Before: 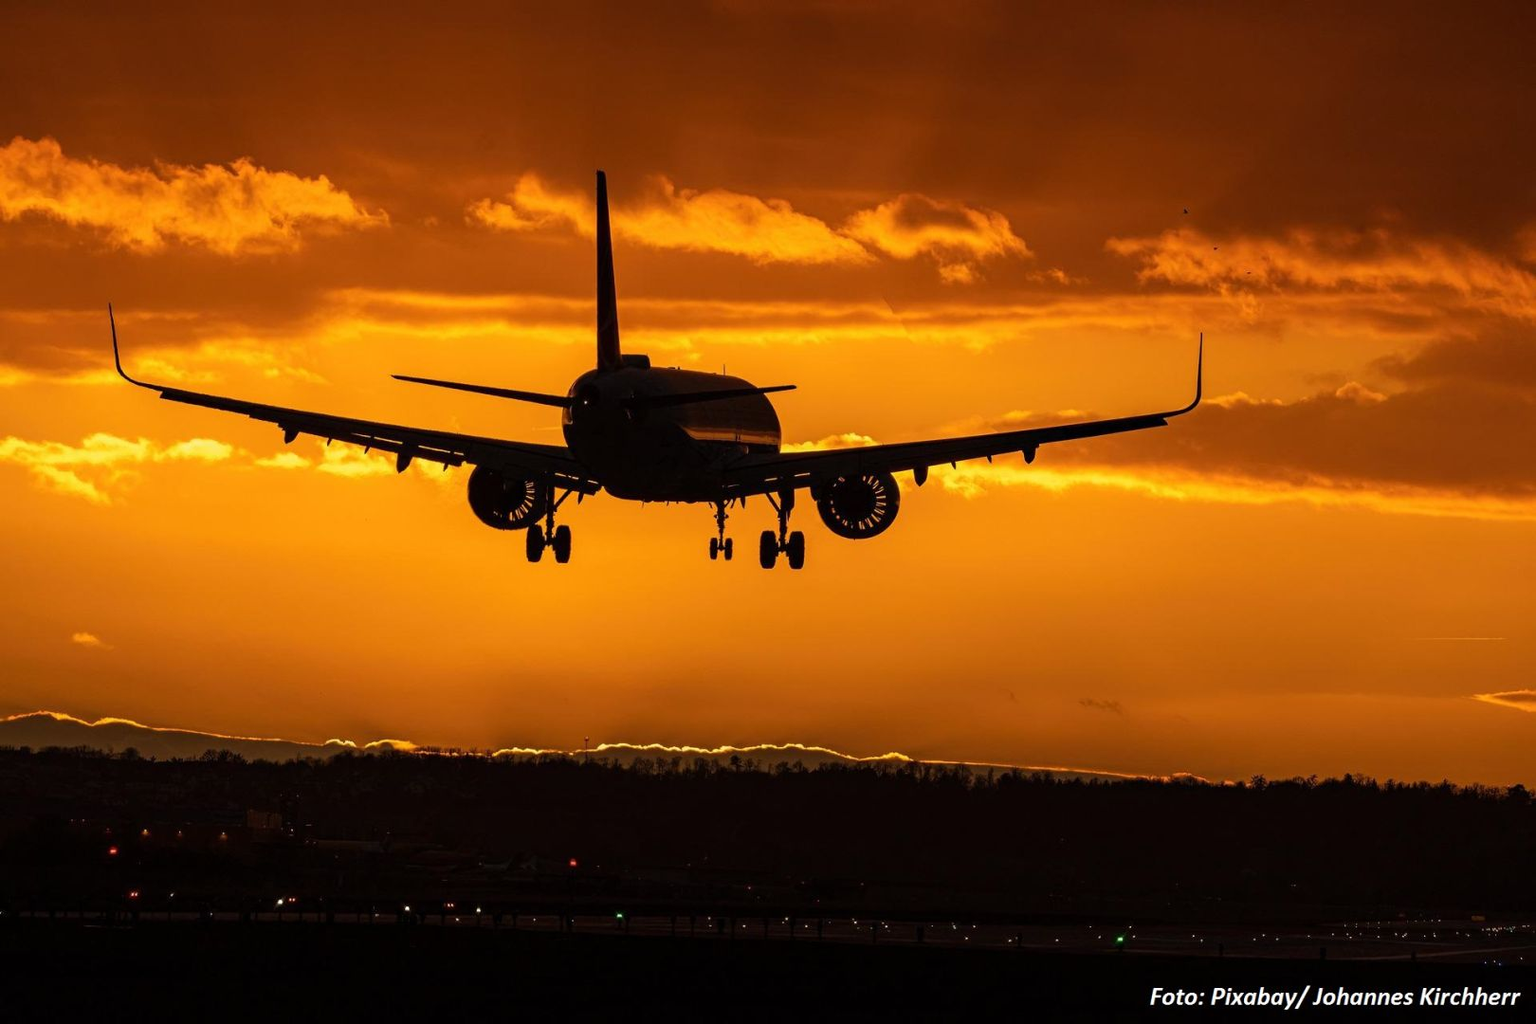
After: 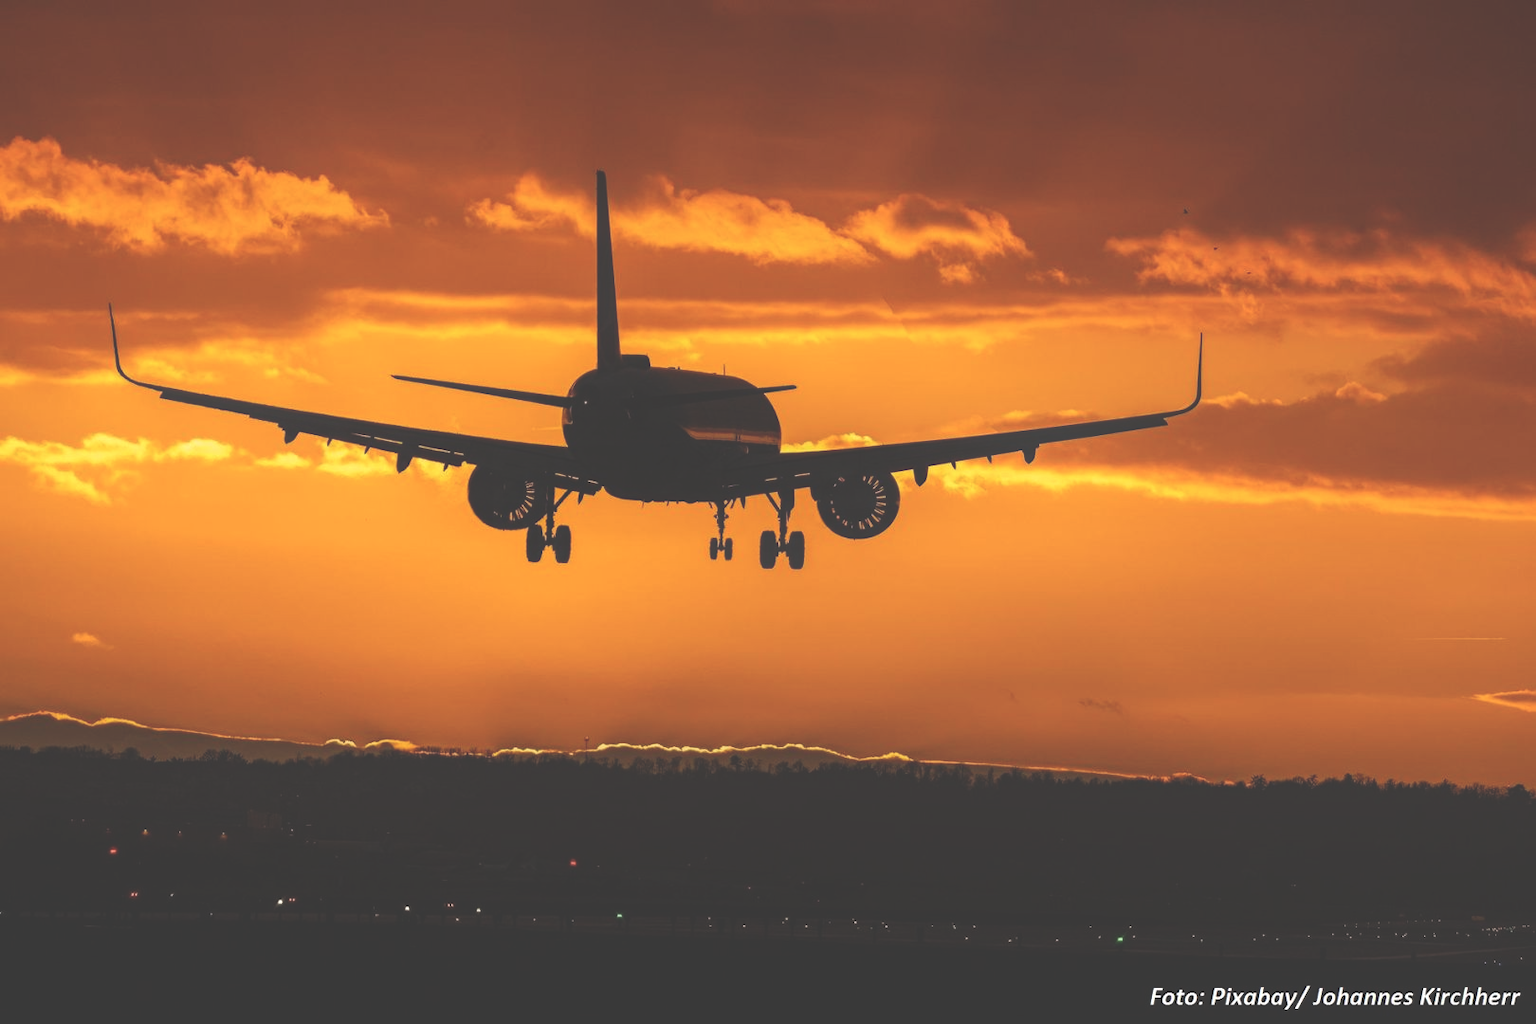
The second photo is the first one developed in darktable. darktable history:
local contrast: highlights 100%, shadows 100%, detail 120%, midtone range 0.2
exposure: black level correction -0.041, exposure 0.064 EV, compensate highlight preservation false
contrast equalizer: octaves 7, y [[0.6 ×6], [0.55 ×6], [0 ×6], [0 ×6], [0 ×6]], mix -0.3
